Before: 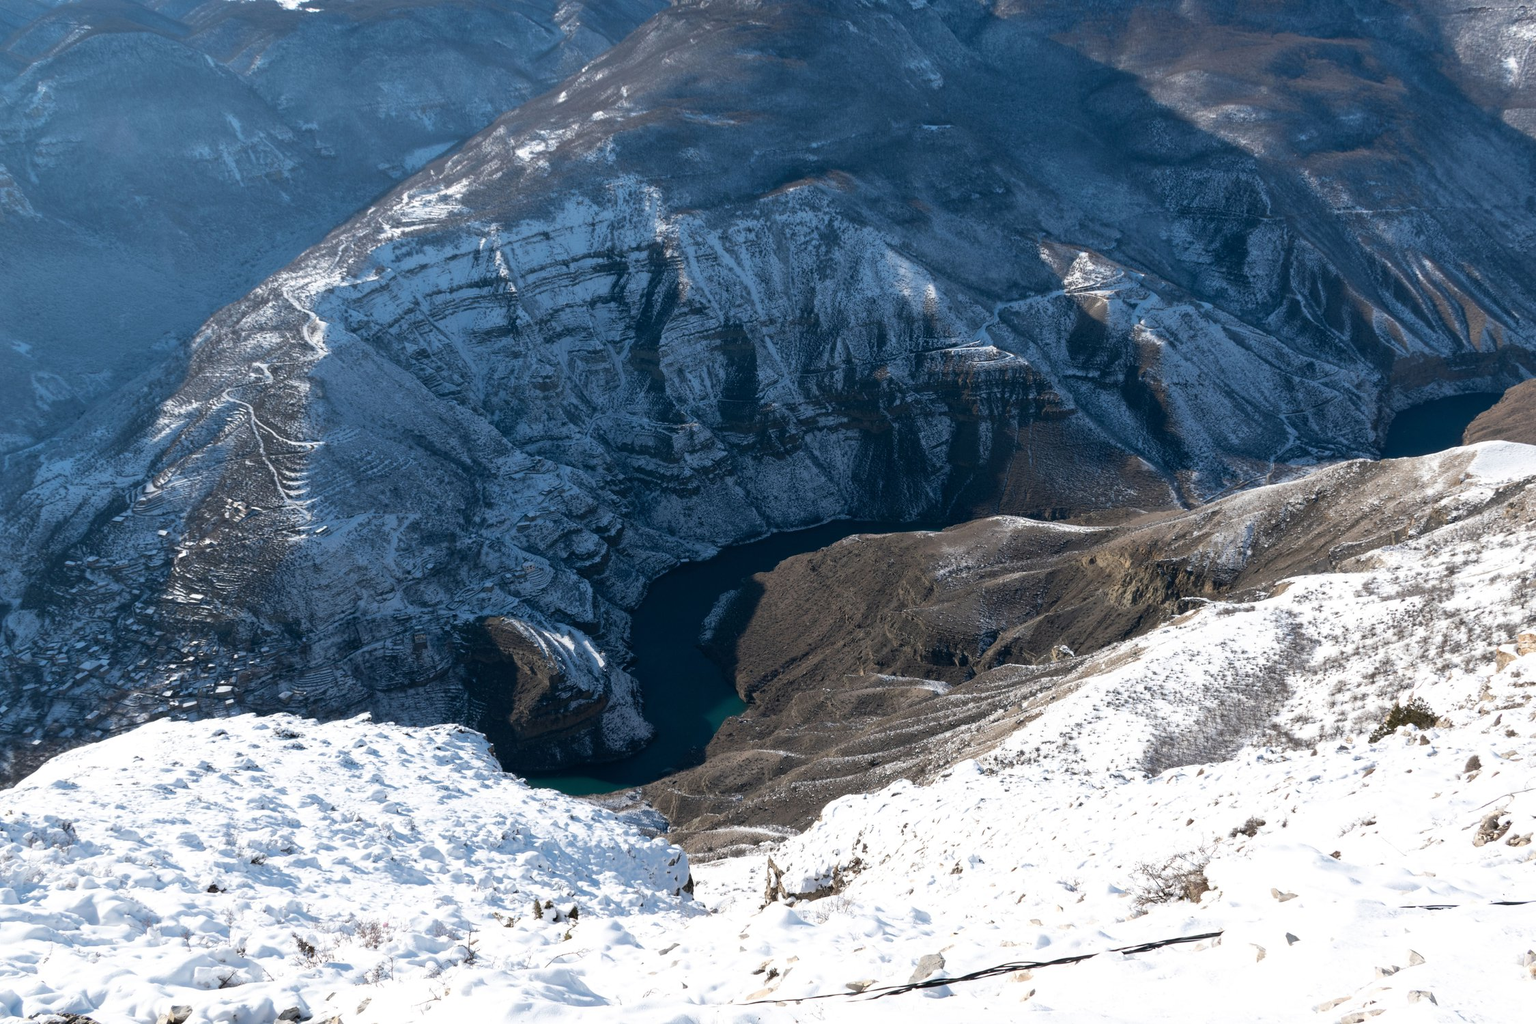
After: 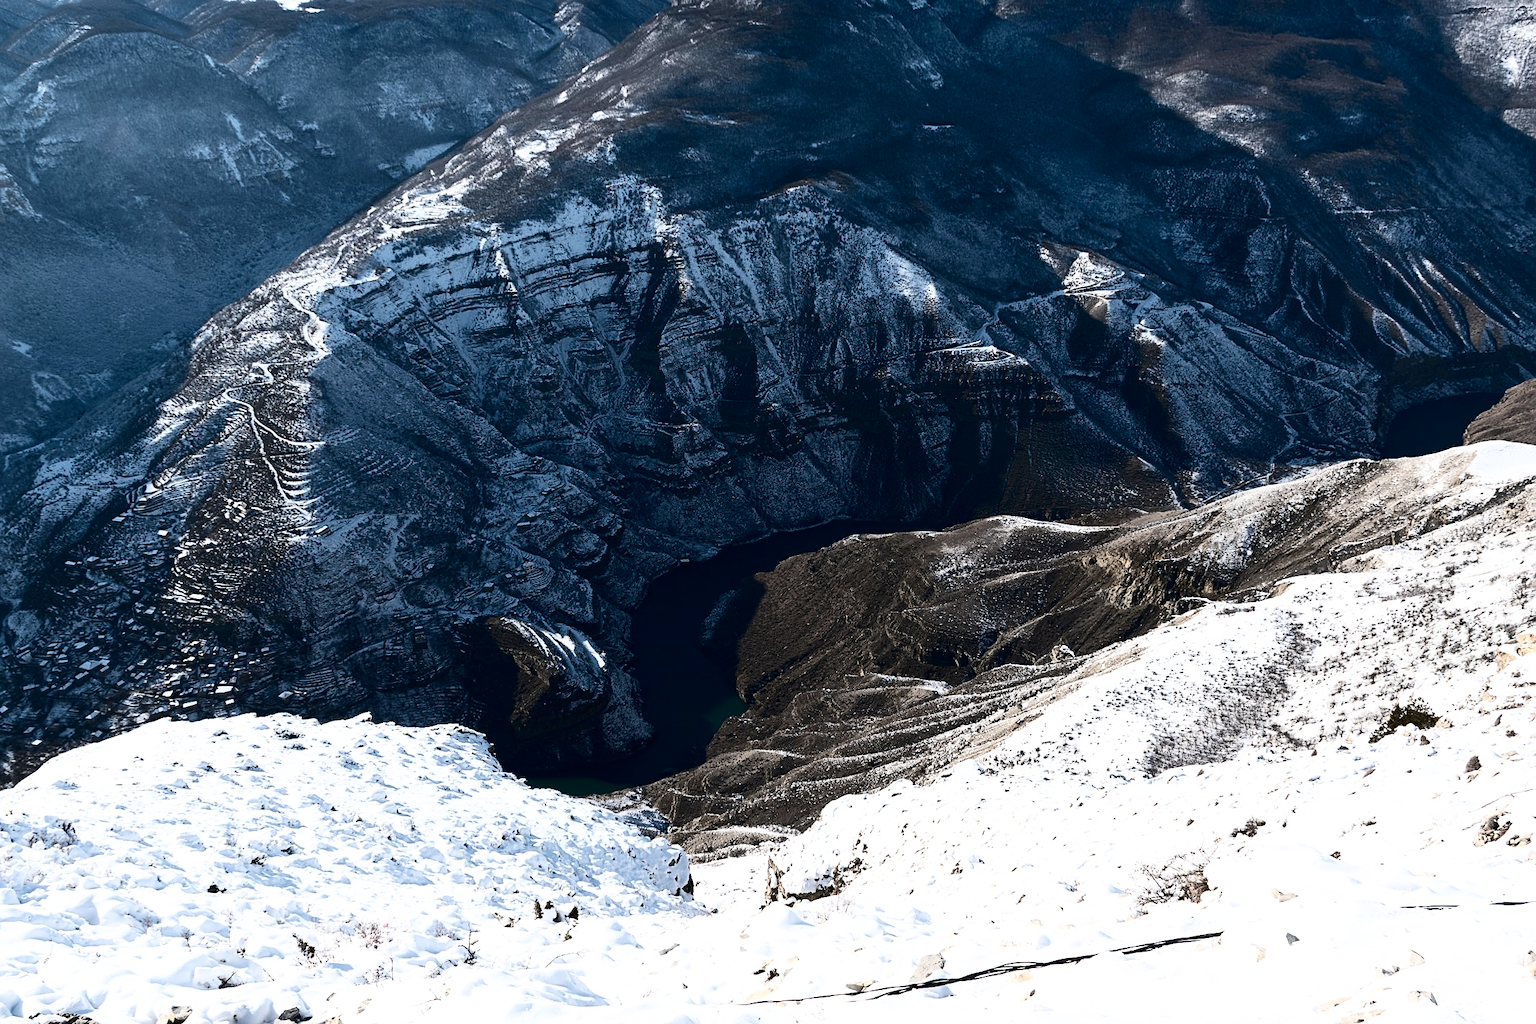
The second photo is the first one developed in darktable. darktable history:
contrast brightness saturation: contrast 0.481, saturation -0.103
sharpen: on, module defaults
